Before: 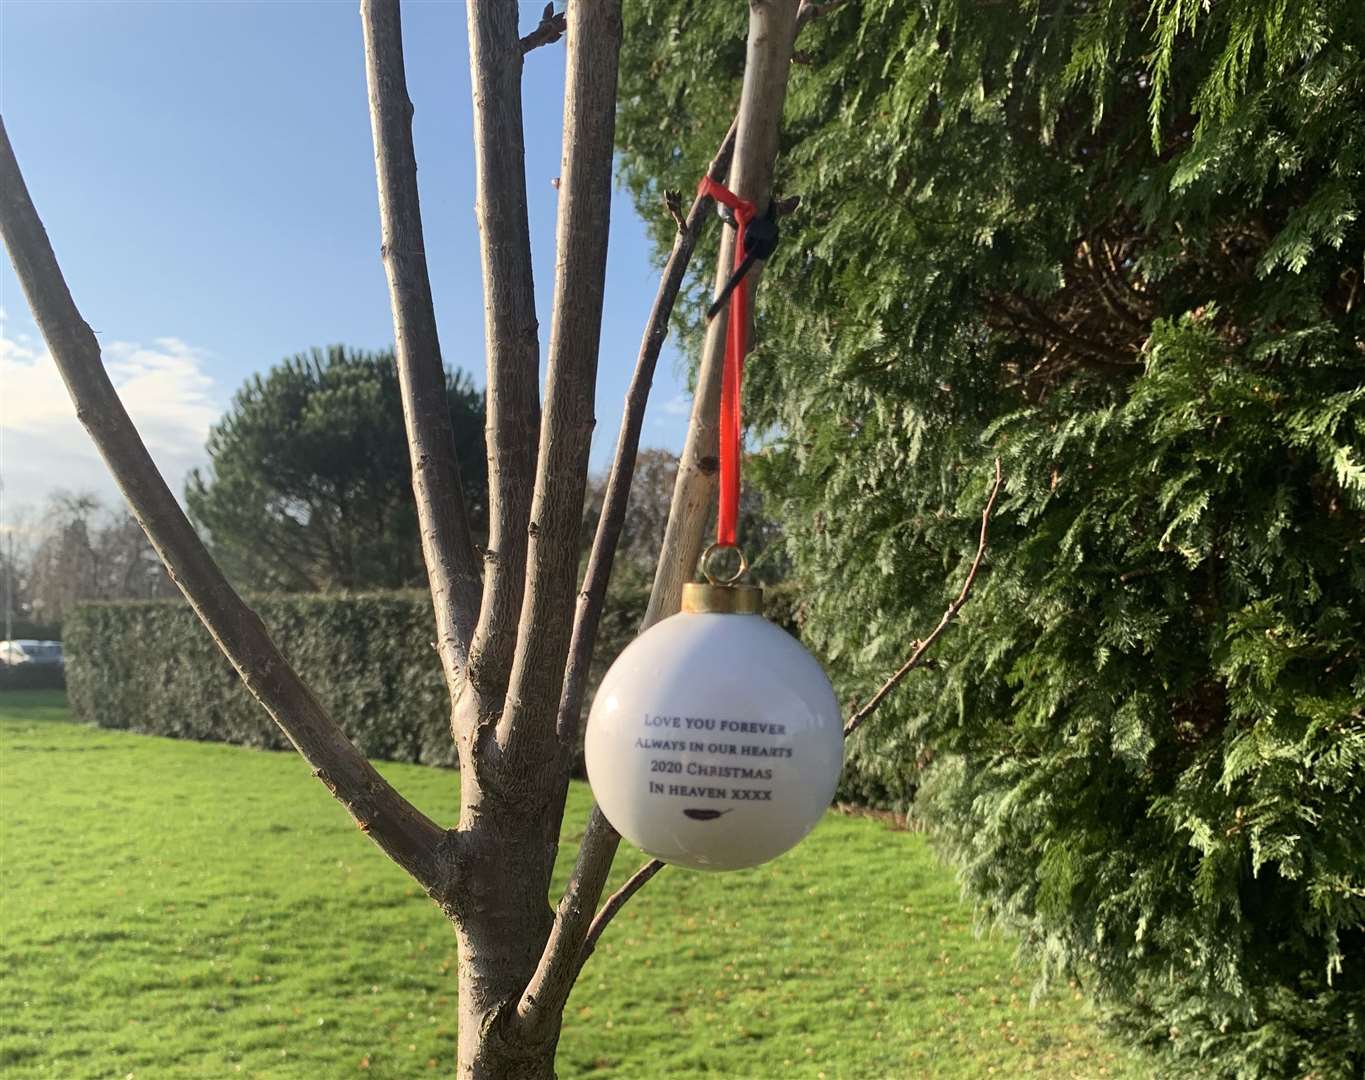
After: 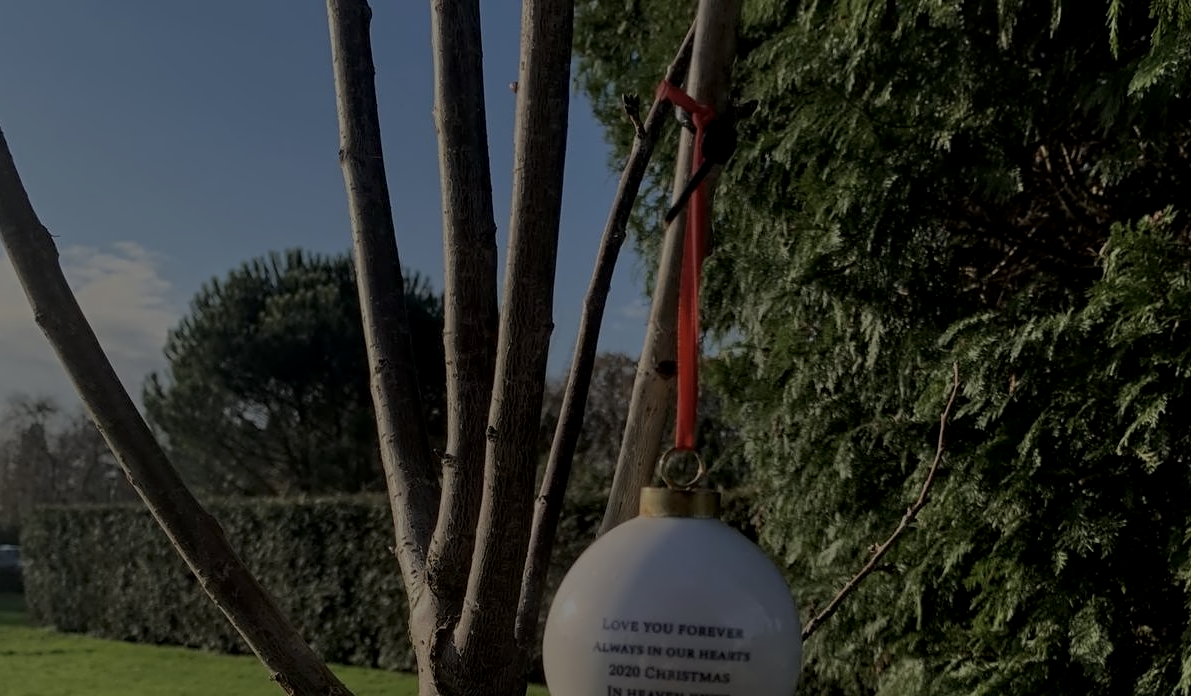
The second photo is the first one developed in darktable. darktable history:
crop: left 3.106%, top 8.942%, right 9.607%, bottom 26.583%
exposure: exposure -2.386 EV, compensate exposure bias true, compensate highlight preservation false
contrast equalizer: y [[0.5, 0.542, 0.583, 0.625, 0.667, 0.708], [0.5 ×6], [0.5 ×6], [0, 0.033, 0.067, 0.1, 0.133, 0.167], [0, 0.05, 0.1, 0.15, 0.2, 0.25]], mix 0.191
color zones: curves: ch0 [(0.068, 0.464) (0.25, 0.5) (0.48, 0.508) (0.75, 0.536) (0.886, 0.476) (0.967, 0.456)]; ch1 [(0.066, 0.456) (0.25, 0.5) (0.616, 0.508) (0.746, 0.56) (0.934, 0.444)]
local contrast: detail 130%
